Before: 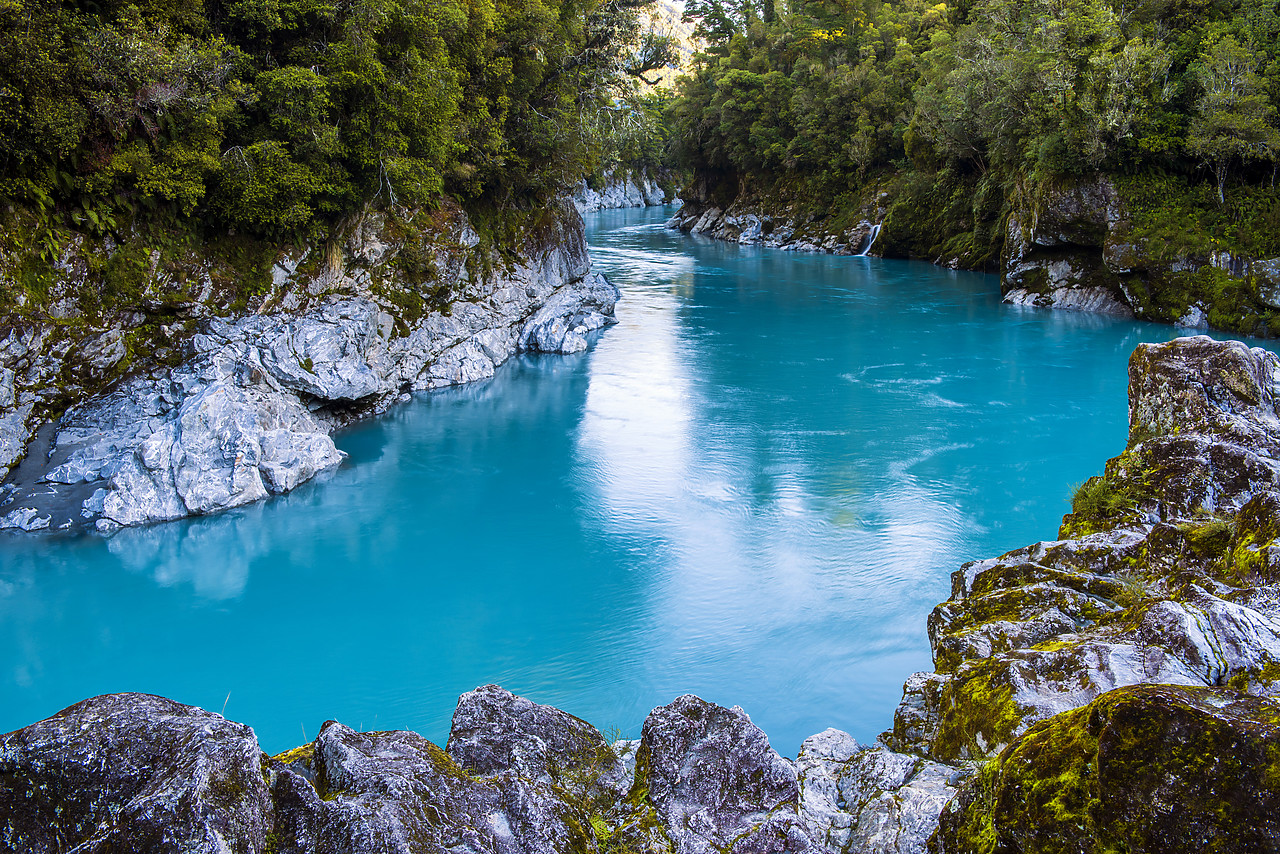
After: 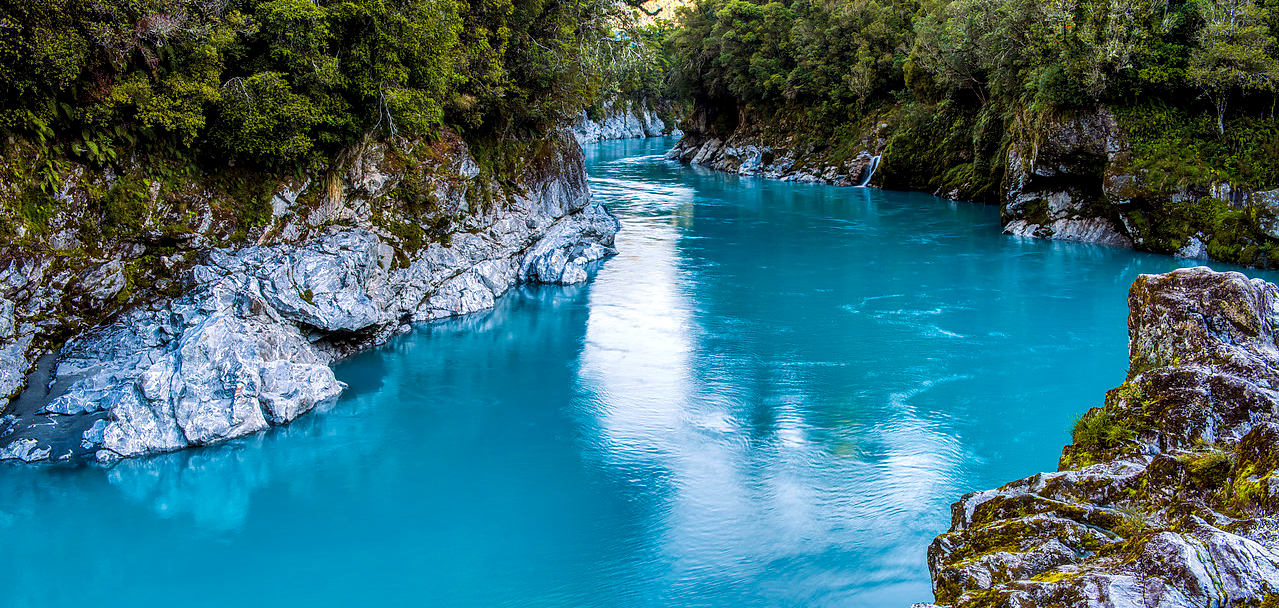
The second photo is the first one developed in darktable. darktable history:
local contrast: detail 130%
shadows and highlights: shadows 24.49, highlights -78.06, soften with gaussian
crop and rotate: top 8.137%, bottom 20.633%
